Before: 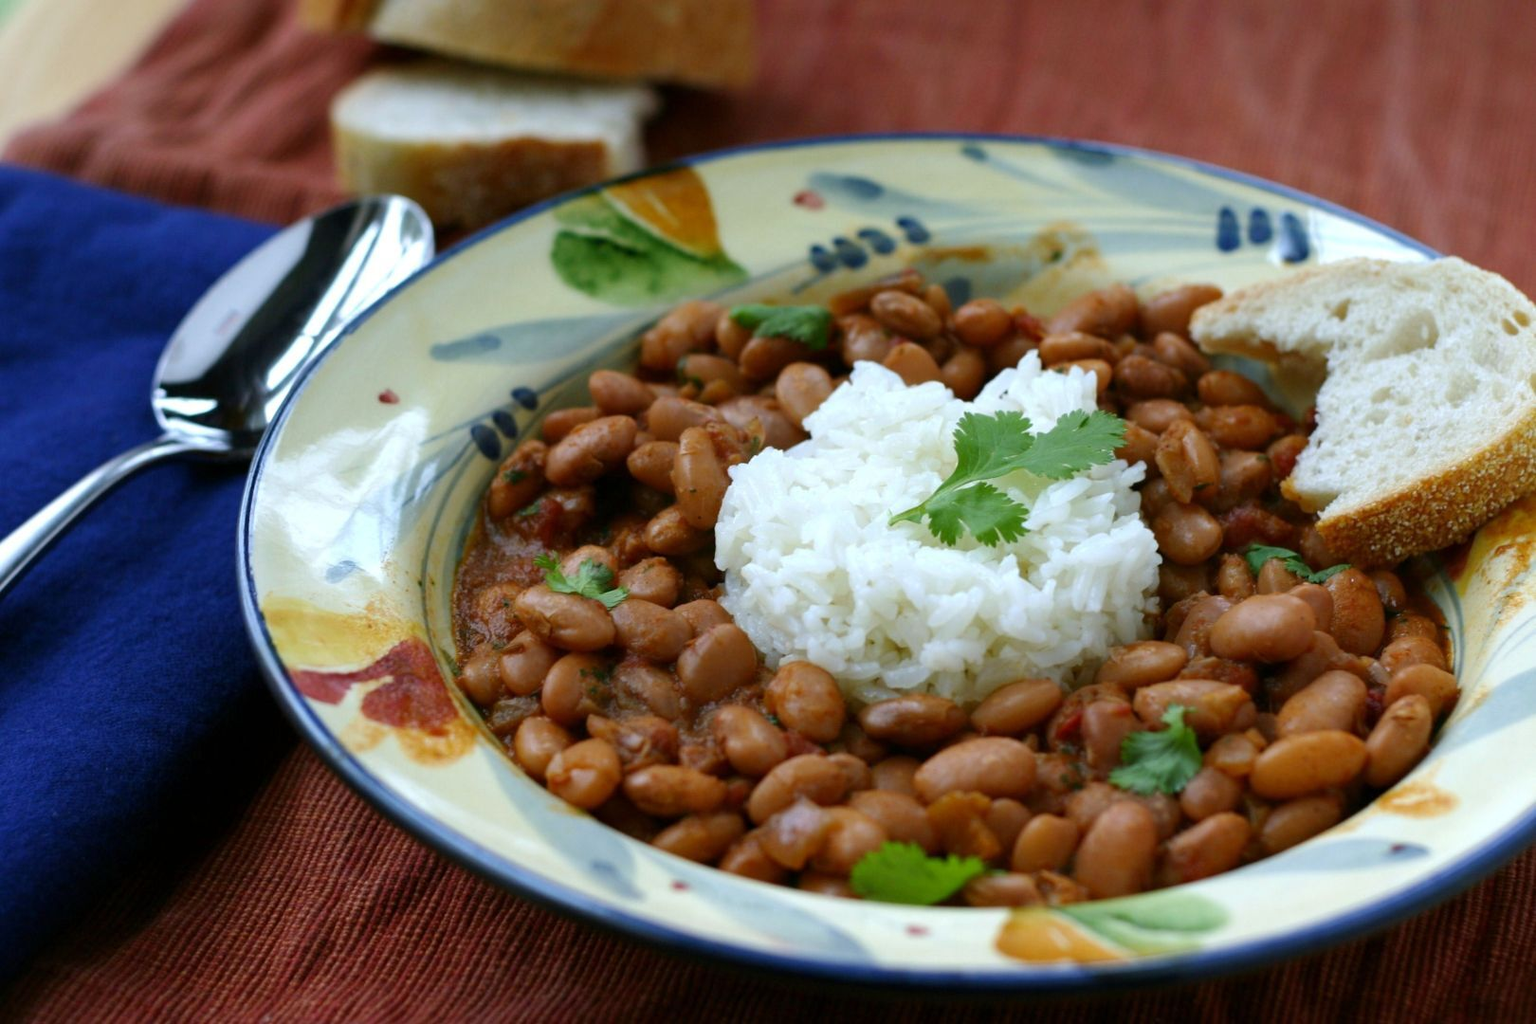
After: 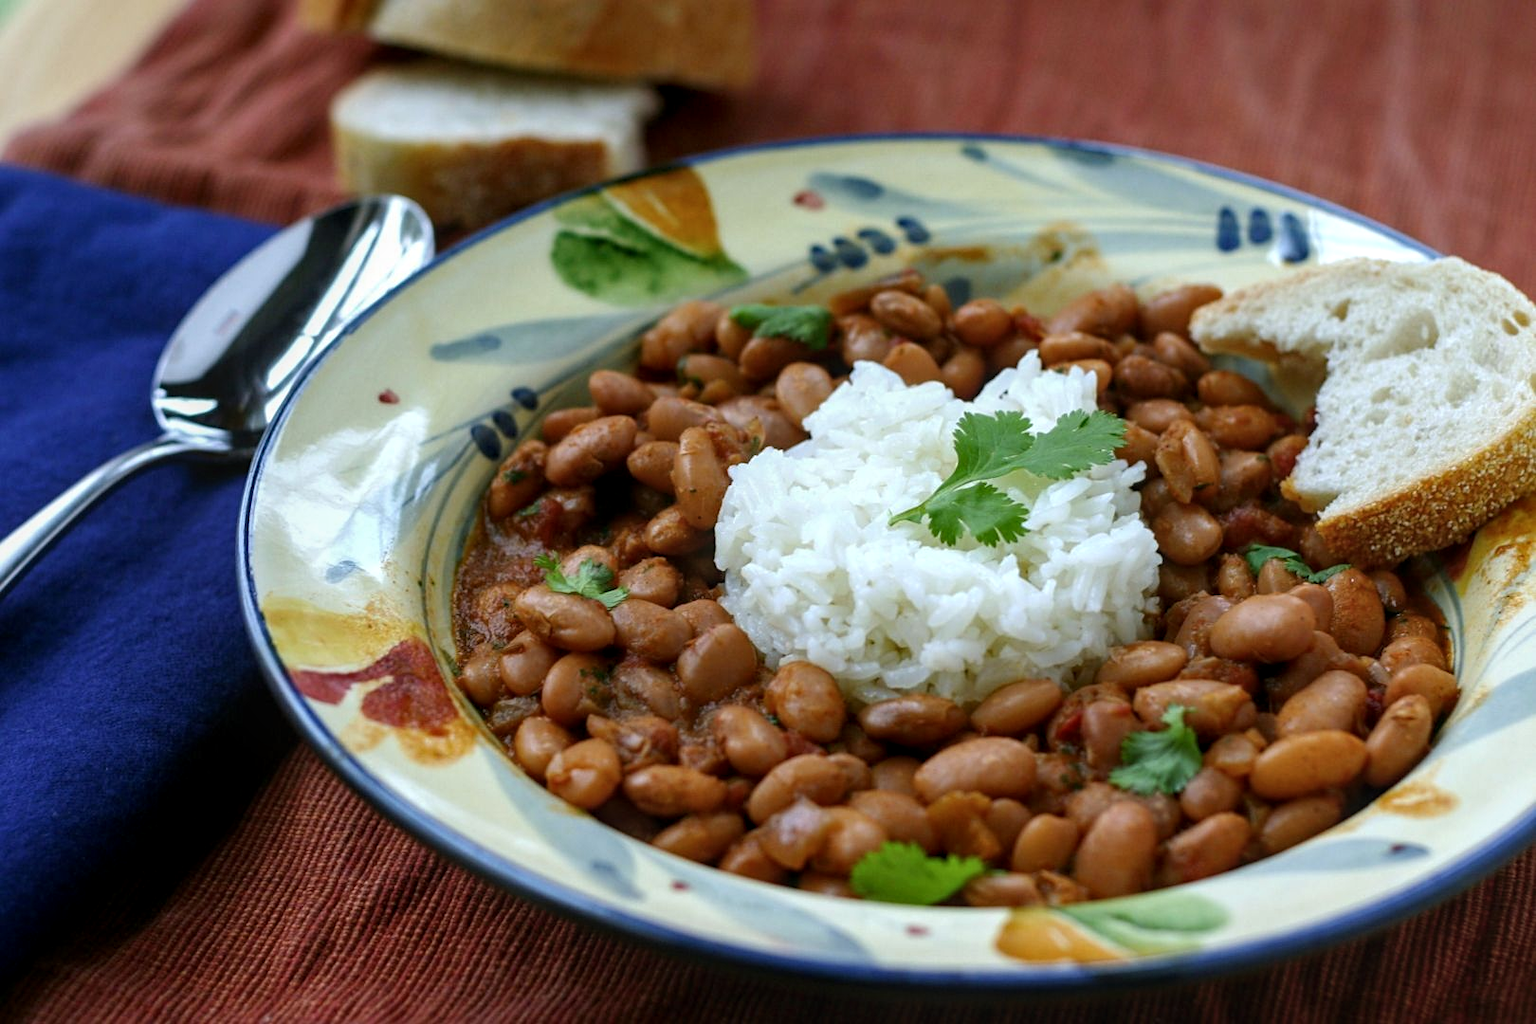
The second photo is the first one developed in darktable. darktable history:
color balance rgb: global vibrance 0.5%
sharpen: amount 0.2
local contrast: on, module defaults
